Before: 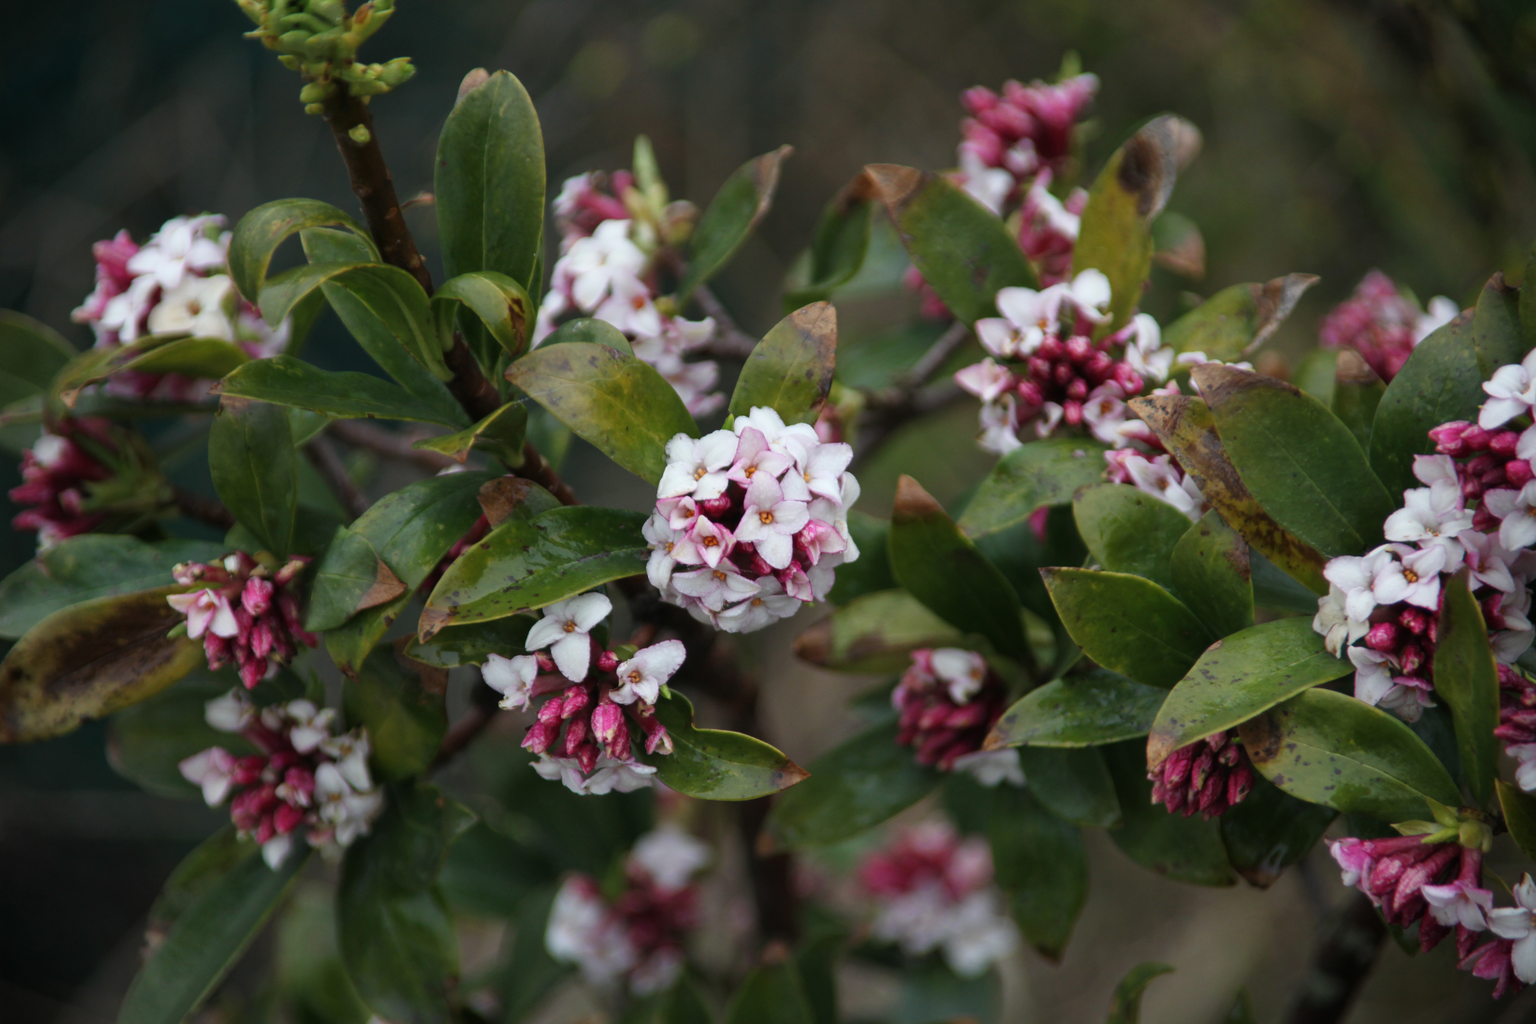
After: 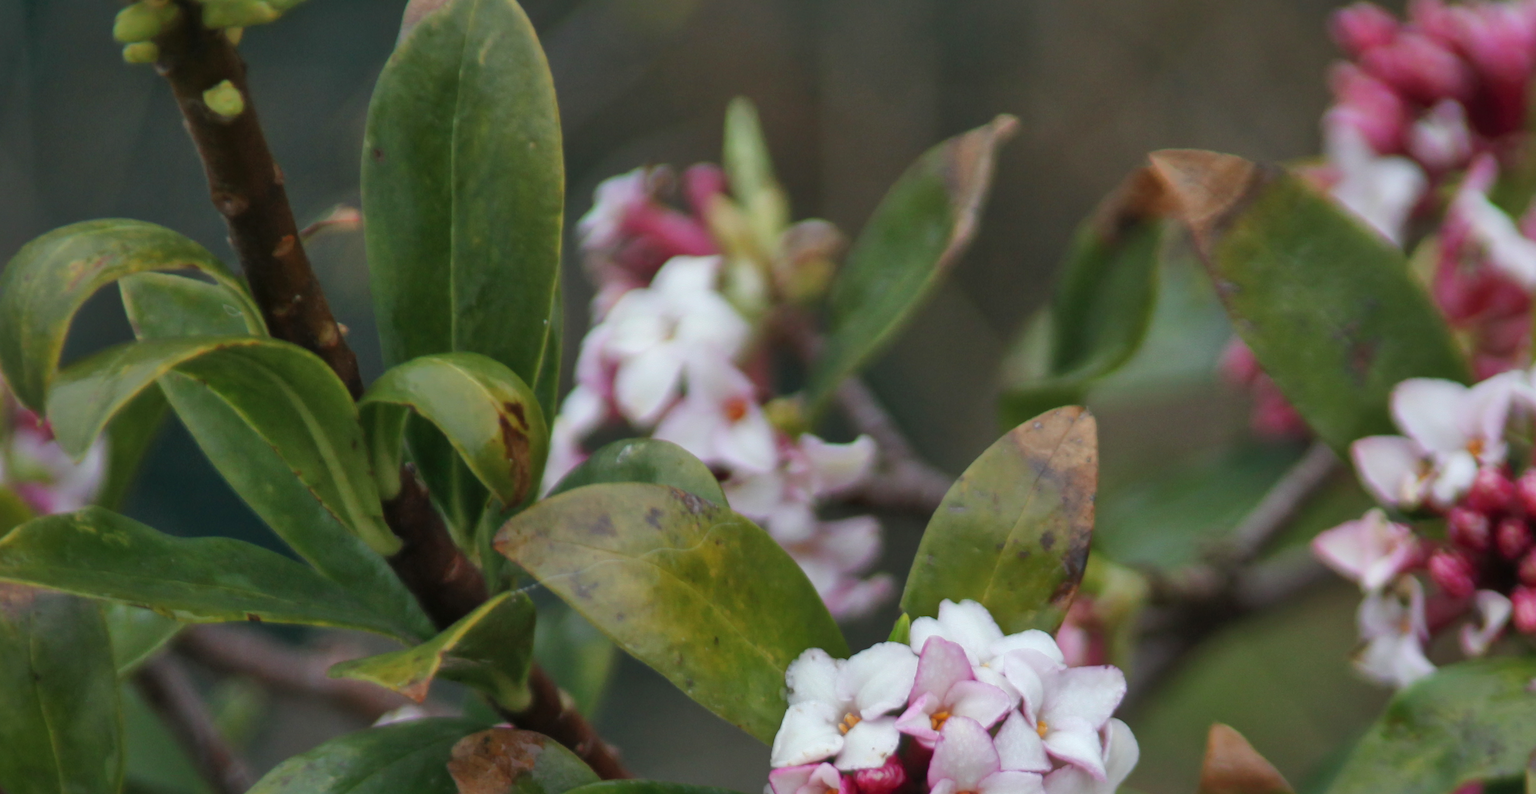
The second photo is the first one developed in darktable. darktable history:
rotate and perspective: lens shift (vertical) 0.048, lens shift (horizontal) -0.024, automatic cropping off
shadows and highlights: on, module defaults
crop: left 15.306%, top 9.065%, right 30.789%, bottom 48.638%
